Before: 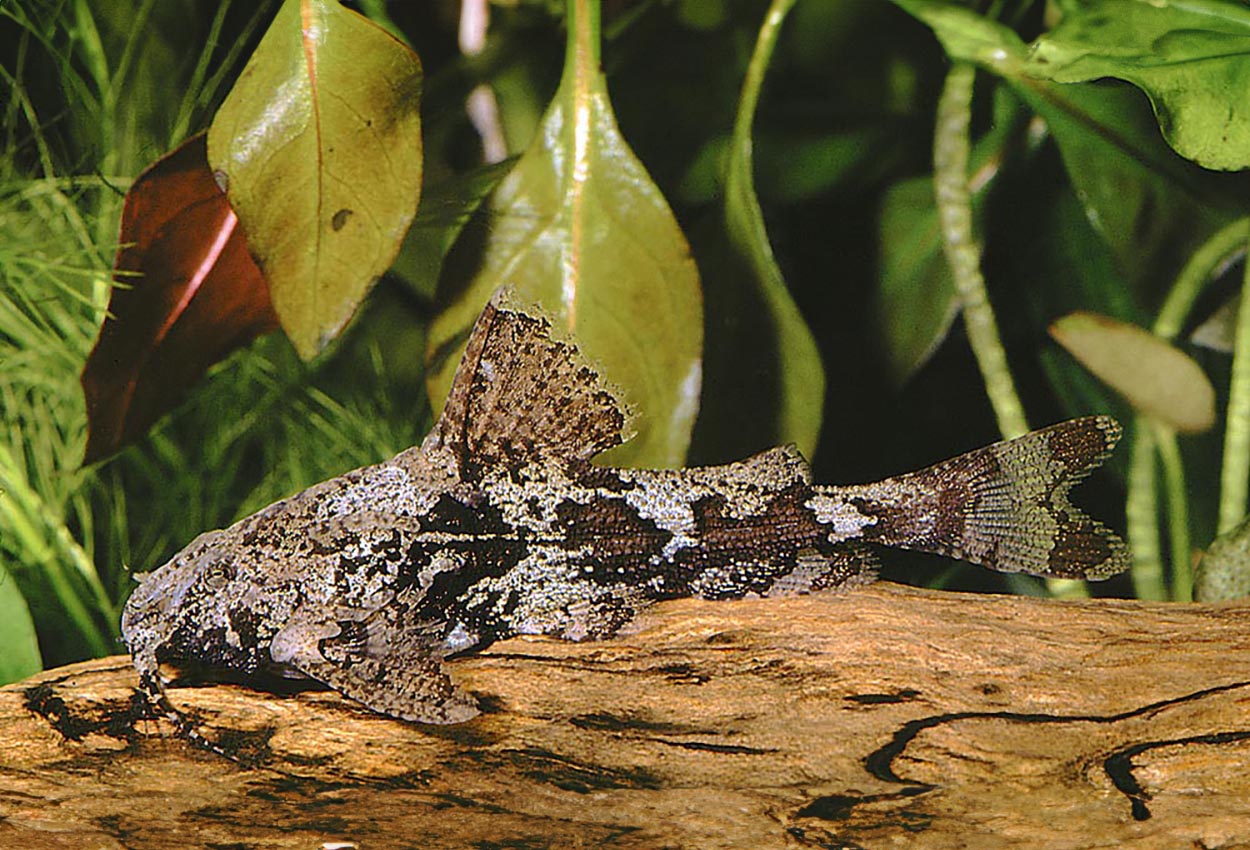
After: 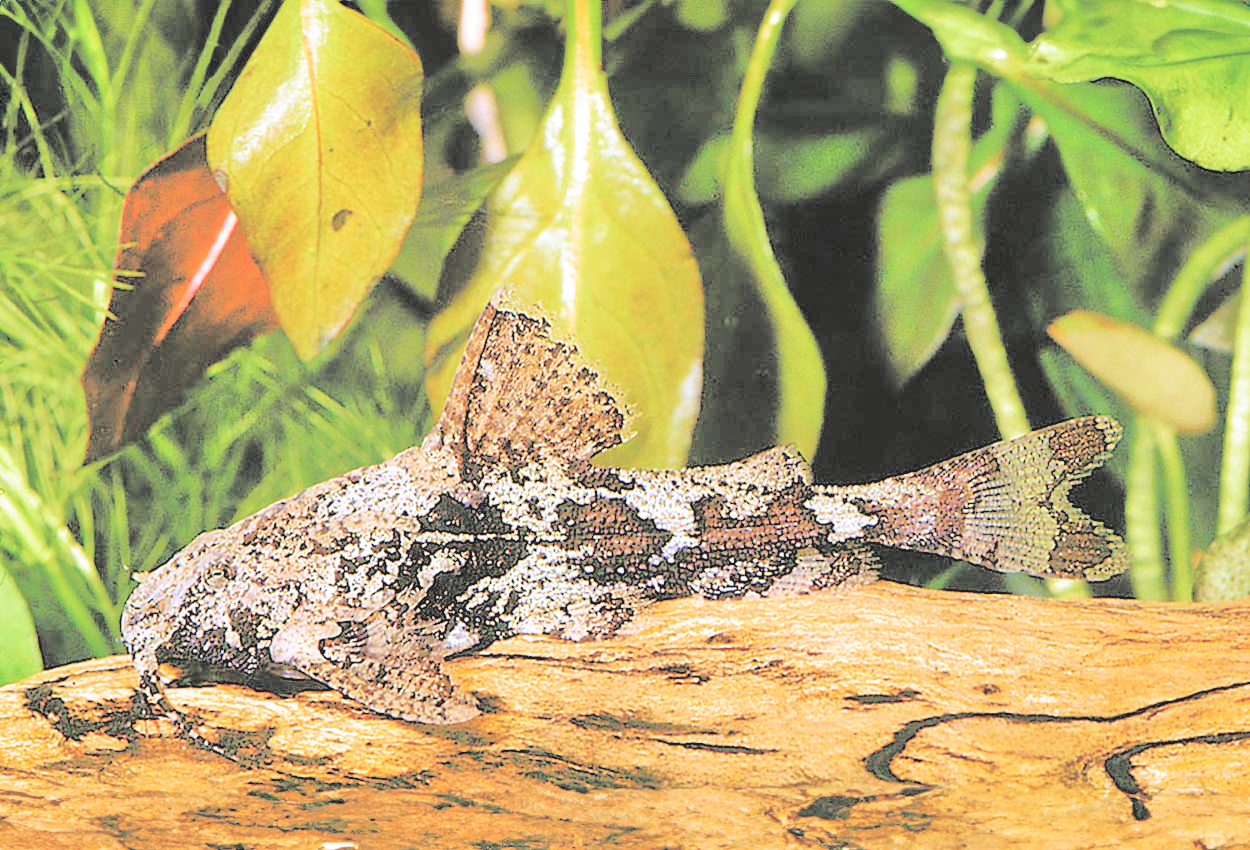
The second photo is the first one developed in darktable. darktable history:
filmic rgb: black relative exposure -8.2 EV, white relative exposure 2.2 EV, threshold 3 EV, hardness 7.11, latitude 75%, contrast 1.325, highlights saturation mix -2%, shadows ↔ highlights balance 30%, preserve chrominance no, color science v5 (2021), contrast in shadows safe, contrast in highlights safe, enable highlight reconstruction true
contrast brightness saturation: brightness 1
tone equalizer: -8 EV -0.528 EV, -7 EV -0.319 EV, -6 EV -0.083 EV, -5 EV 0.413 EV, -4 EV 0.985 EV, -3 EV 0.791 EV, -2 EV -0.01 EV, -1 EV 0.14 EV, +0 EV -0.012 EV, smoothing 1
